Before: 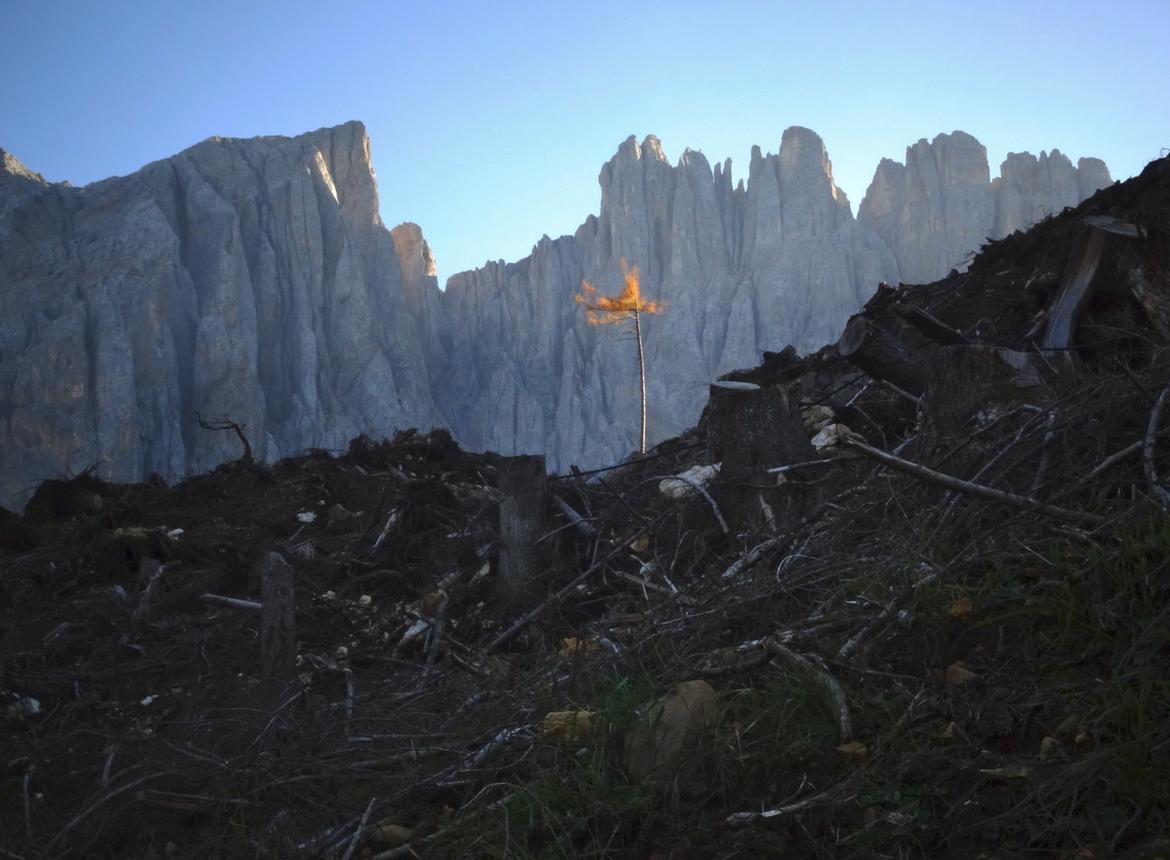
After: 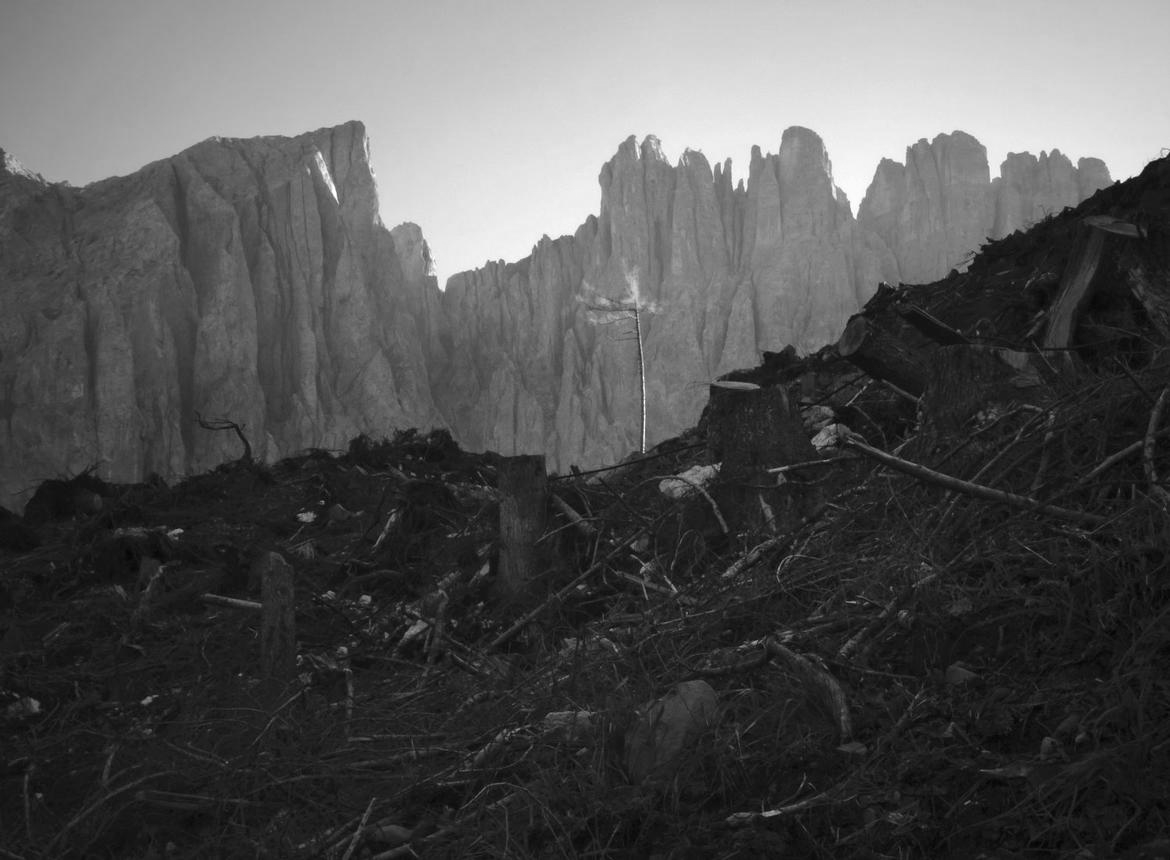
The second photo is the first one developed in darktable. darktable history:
white balance: red 1.123, blue 0.83
monochrome: on, module defaults
